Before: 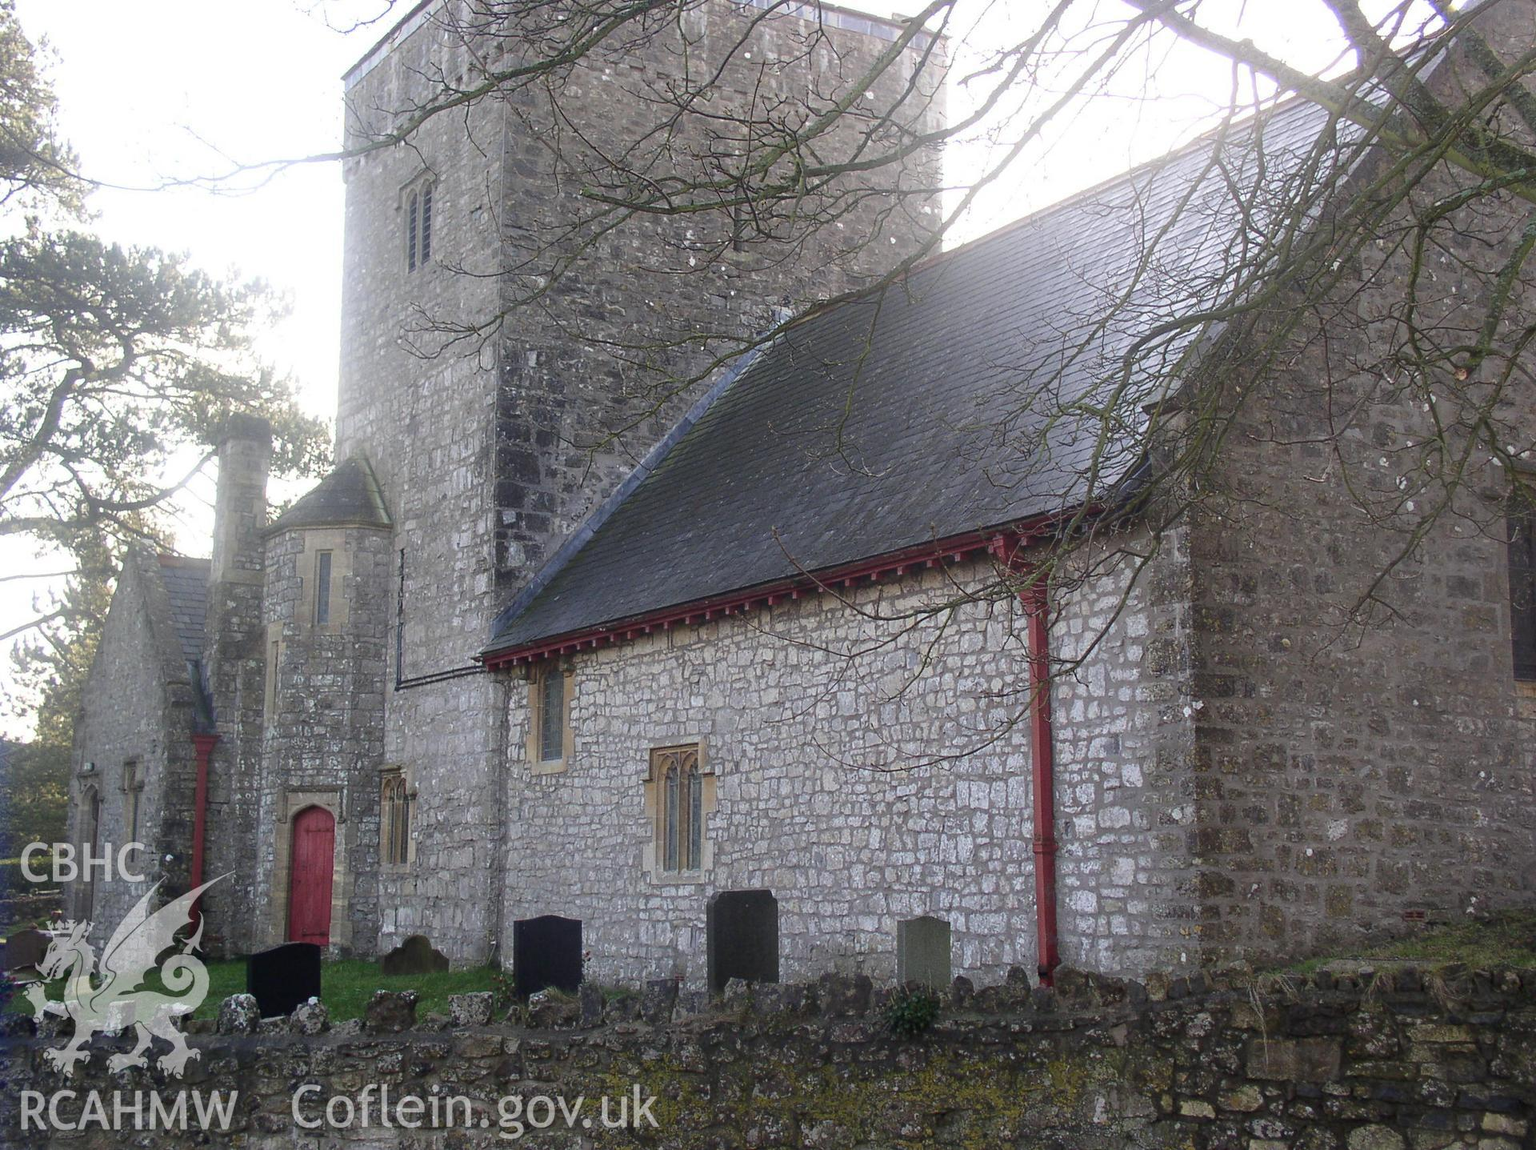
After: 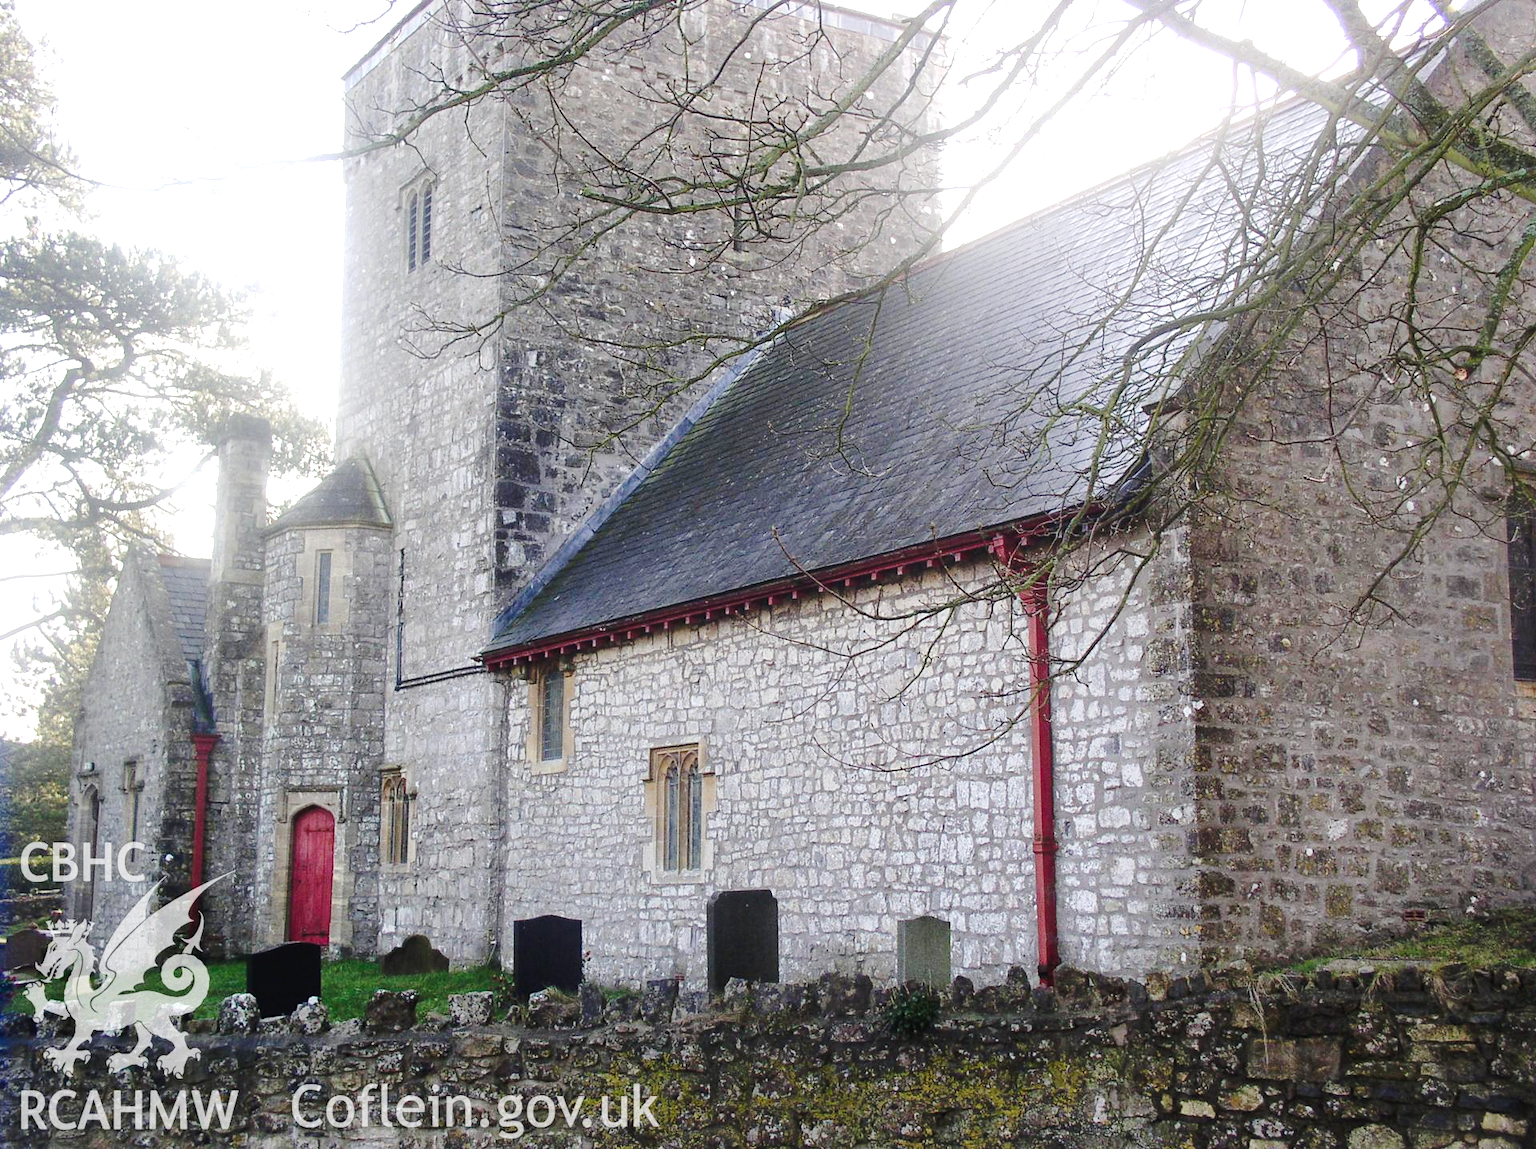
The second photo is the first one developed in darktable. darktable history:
exposure: exposure 0.377 EV, compensate highlight preservation false
local contrast: mode bilateral grid, contrast 21, coarseness 50, detail 120%, midtone range 0.2
color zones: curves: ch0 [(0, 0.5) (0.143, 0.5) (0.286, 0.5) (0.429, 0.5) (0.571, 0.5) (0.714, 0.476) (0.857, 0.5) (1, 0.5)]; ch2 [(0, 0.5) (0.143, 0.5) (0.286, 0.5) (0.429, 0.5) (0.571, 0.5) (0.714, 0.487) (0.857, 0.5) (1, 0.5)]
tone curve: curves: ch0 [(0, 0) (0.003, 0.023) (0.011, 0.029) (0.025, 0.037) (0.044, 0.047) (0.069, 0.057) (0.1, 0.075) (0.136, 0.103) (0.177, 0.145) (0.224, 0.193) (0.277, 0.266) (0.335, 0.362) (0.399, 0.473) (0.468, 0.569) (0.543, 0.655) (0.623, 0.73) (0.709, 0.804) (0.801, 0.874) (0.898, 0.924) (1, 1)], preserve colors none
